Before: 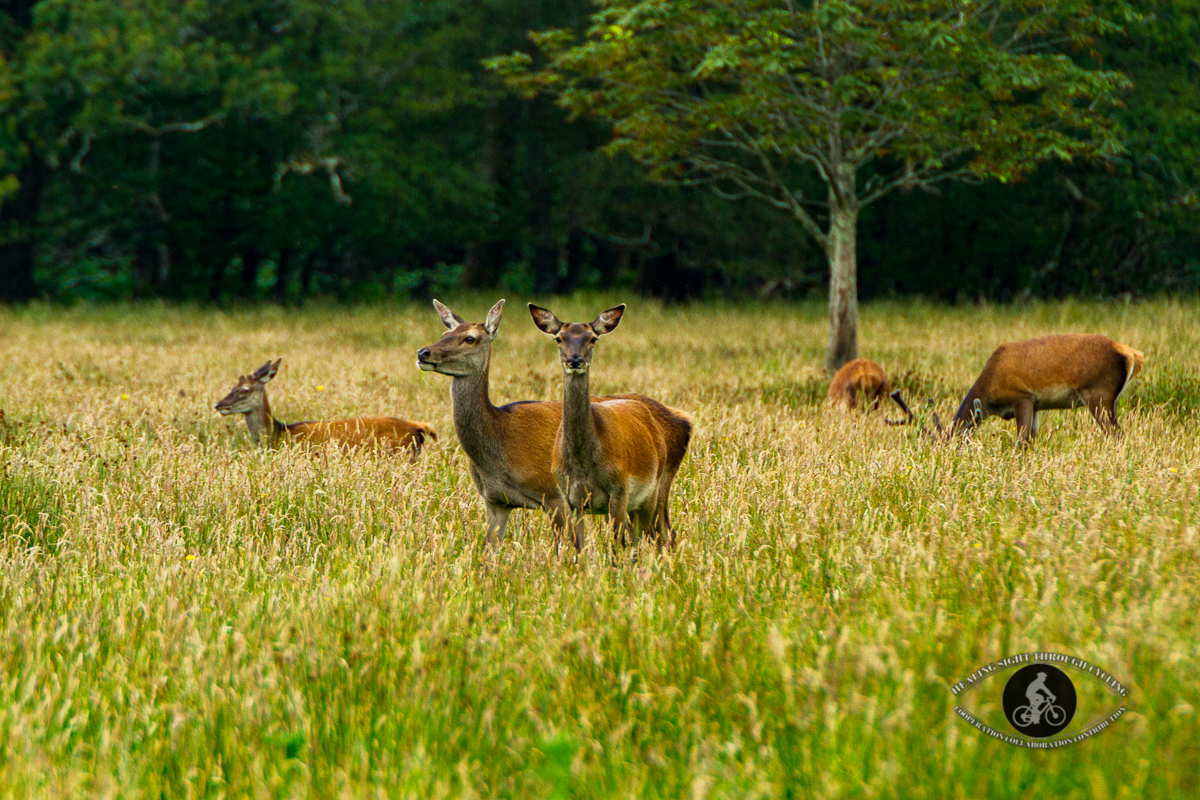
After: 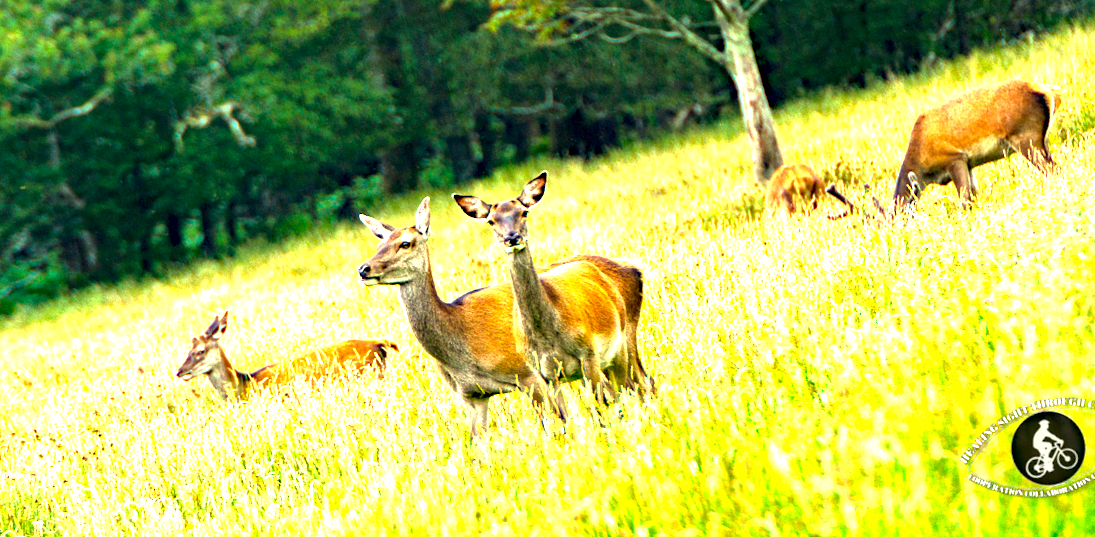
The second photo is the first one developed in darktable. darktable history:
exposure: black level correction 0, exposure 2.327 EV, compensate exposure bias true, compensate highlight preservation false
haze removal: strength 0.29, distance 0.25, compatibility mode true, adaptive false
local contrast: mode bilateral grid, contrast 20, coarseness 50, detail 120%, midtone range 0.2
rotate and perspective: rotation -14.8°, crop left 0.1, crop right 0.903, crop top 0.25, crop bottom 0.748
